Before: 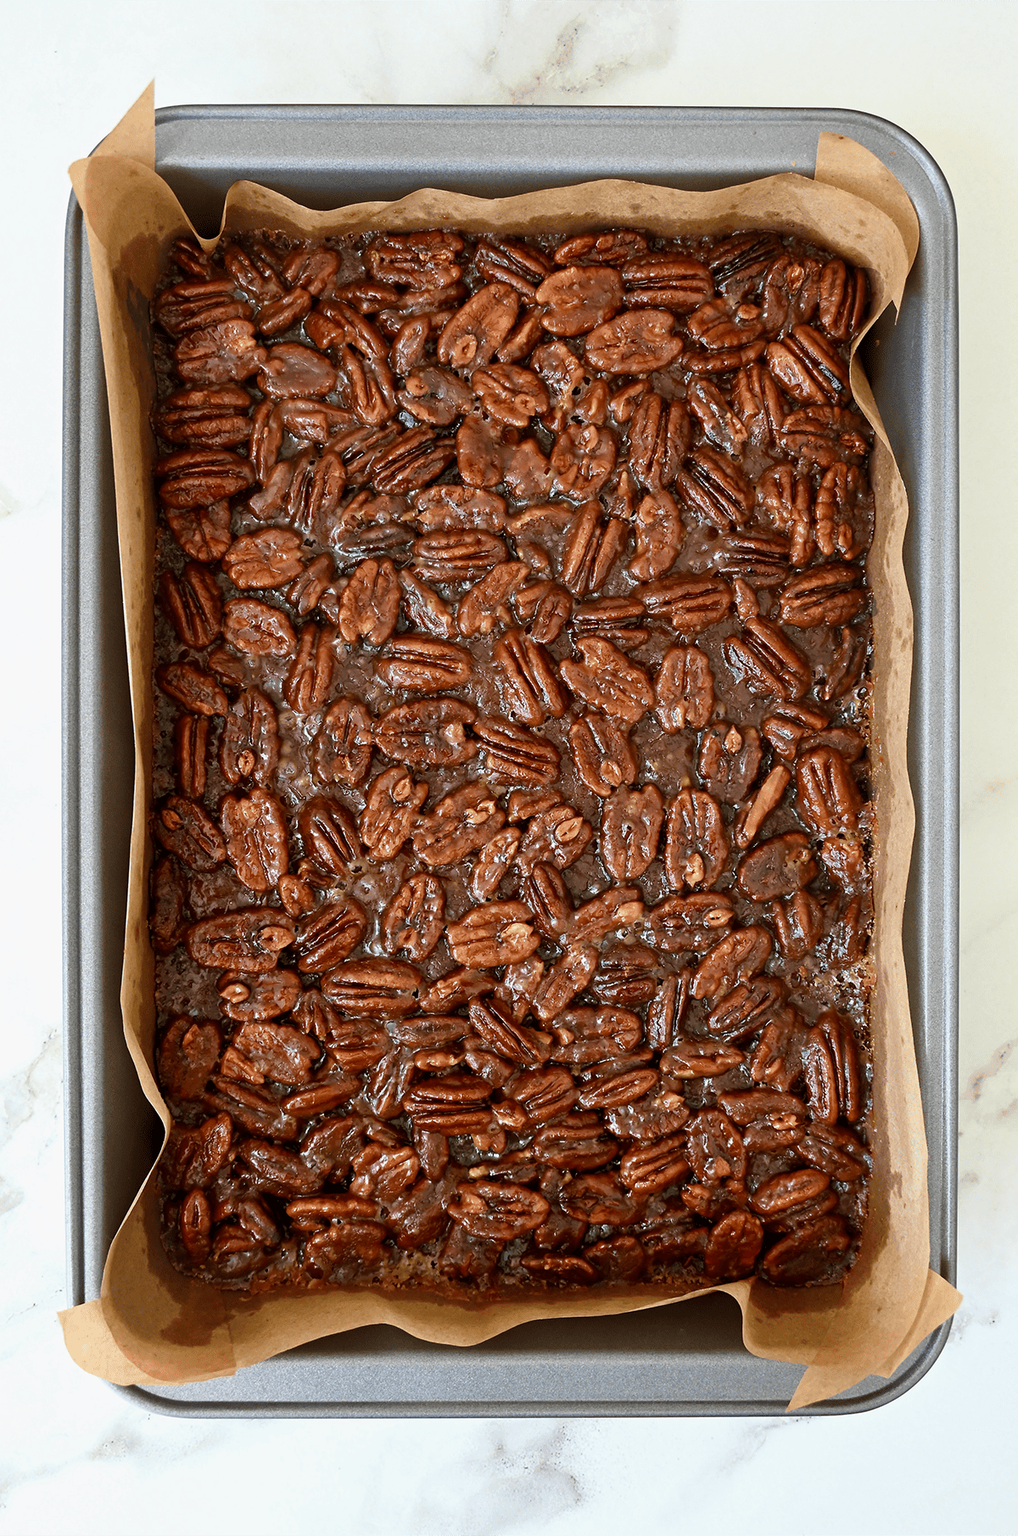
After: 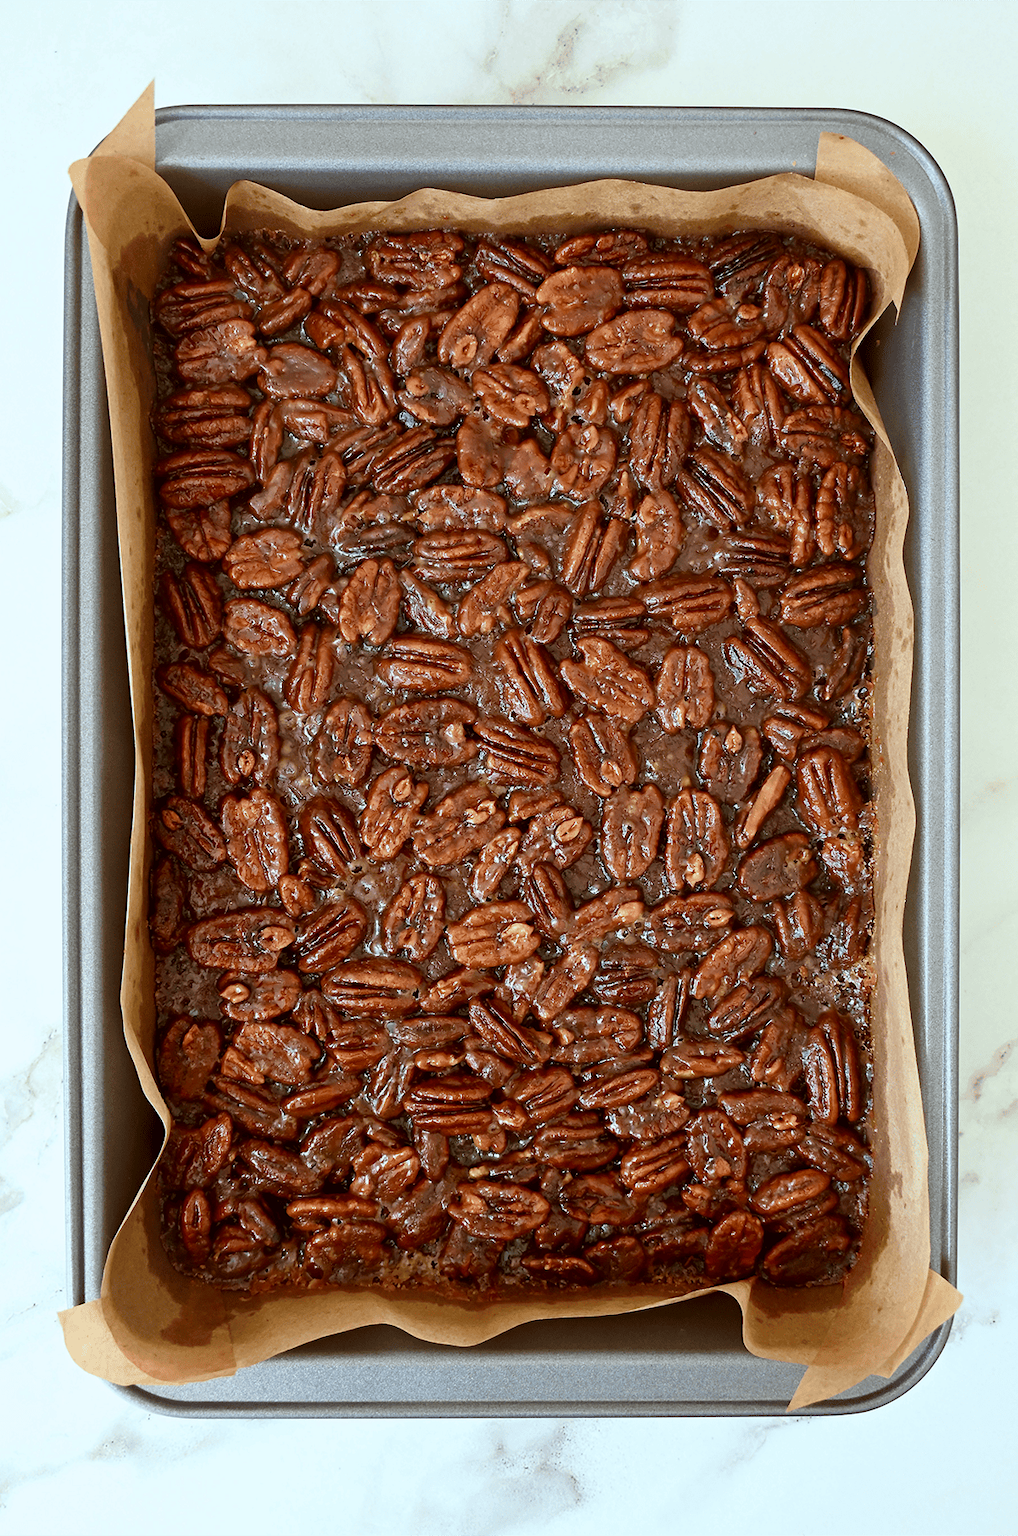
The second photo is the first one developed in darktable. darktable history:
color correction: highlights a* -4.9, highlights b* -3.75, shadows a* 4.16, shadows b* 4.42
